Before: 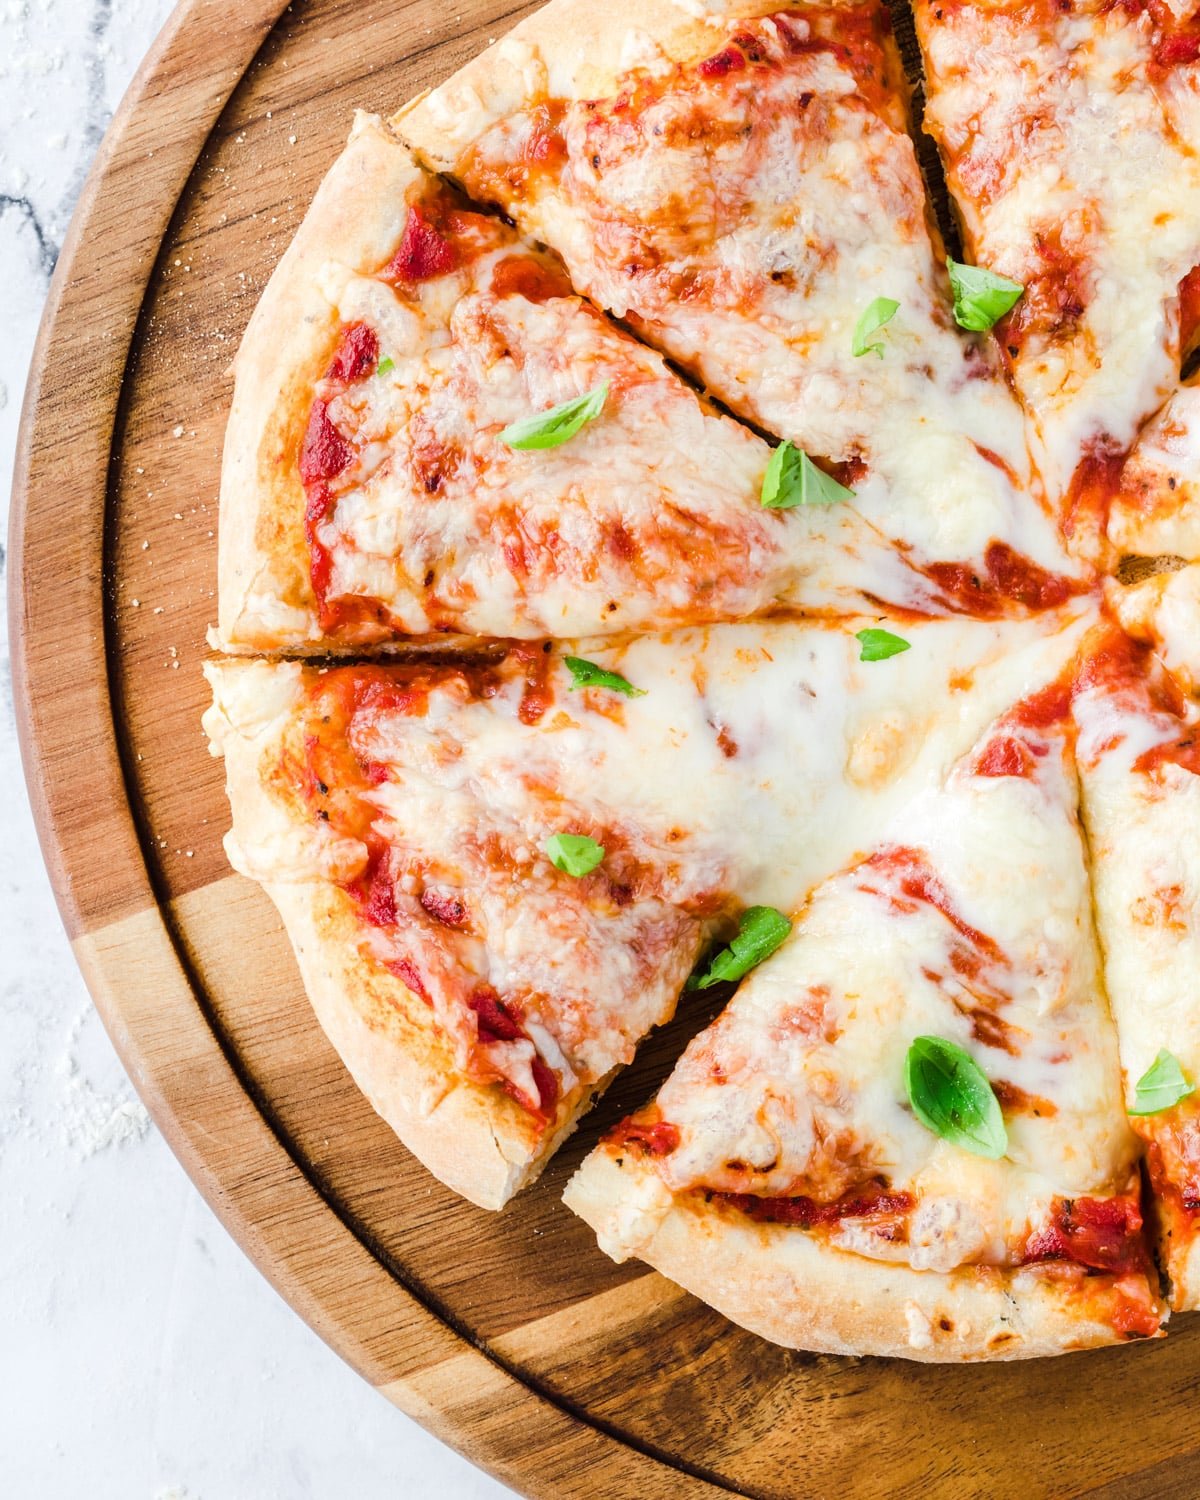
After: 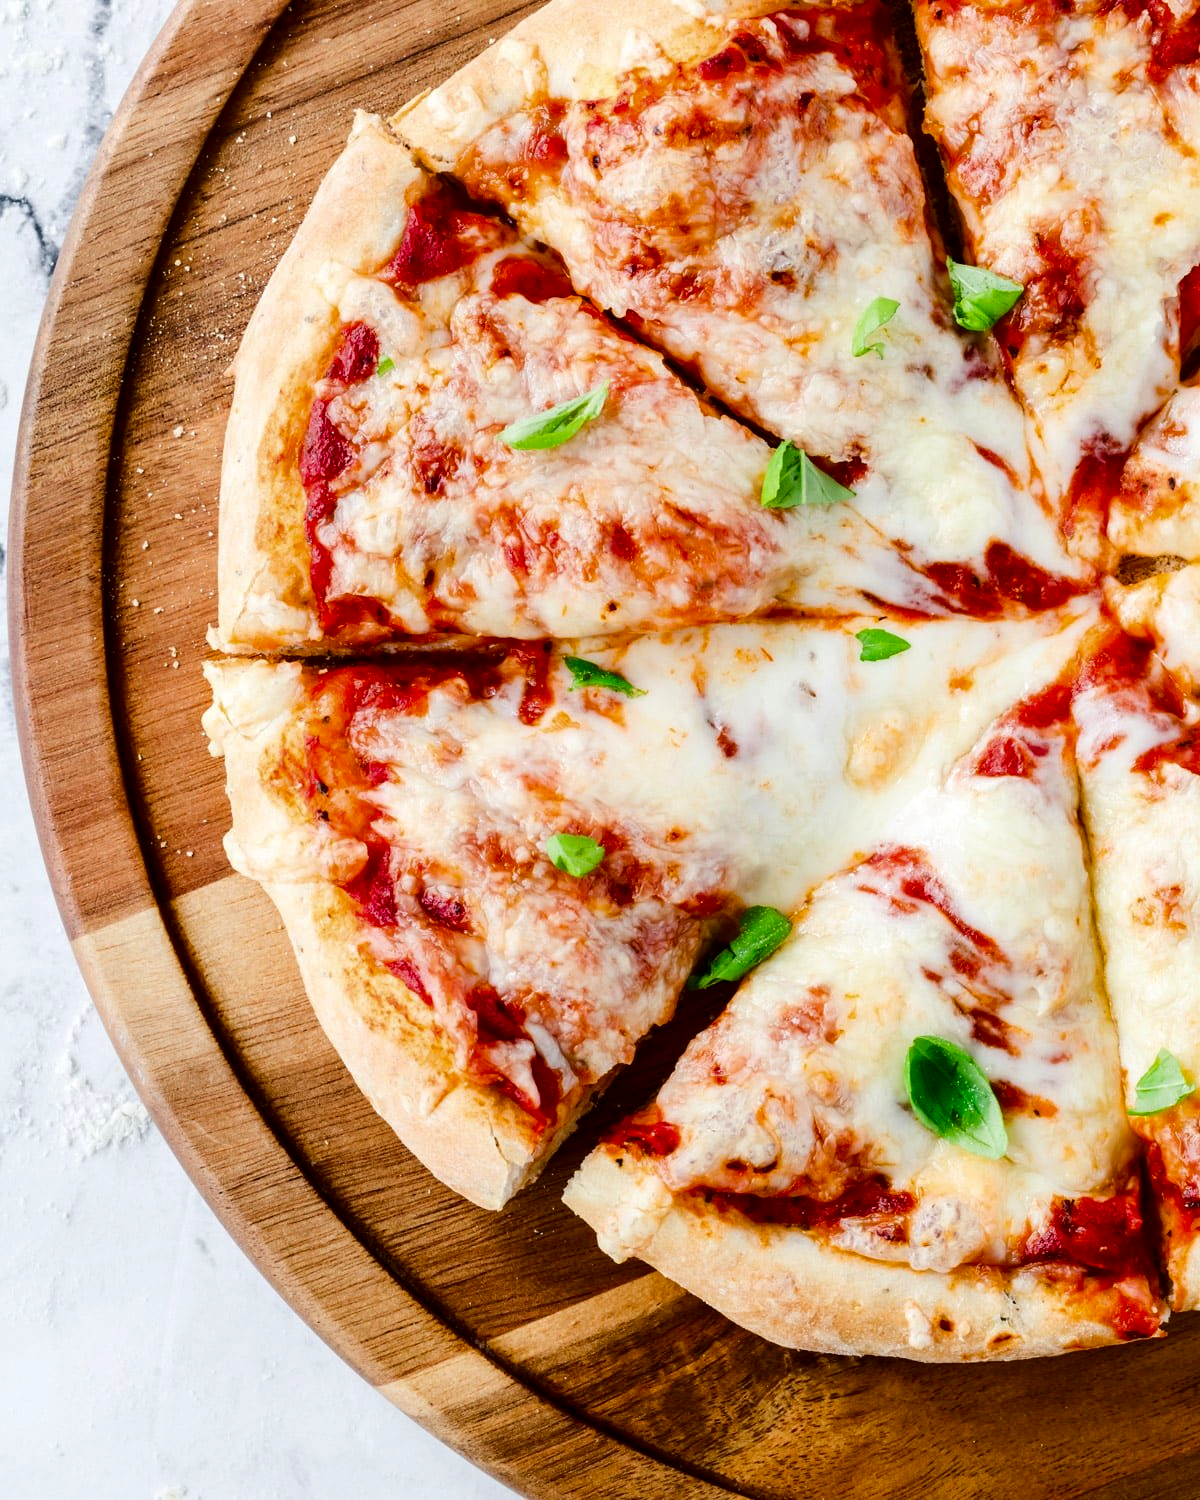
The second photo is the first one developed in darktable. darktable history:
contrast brightness saturation: contrast 0.13, brightness -0.24, saturation 0.14
exposure: compensate highlight preservation false
